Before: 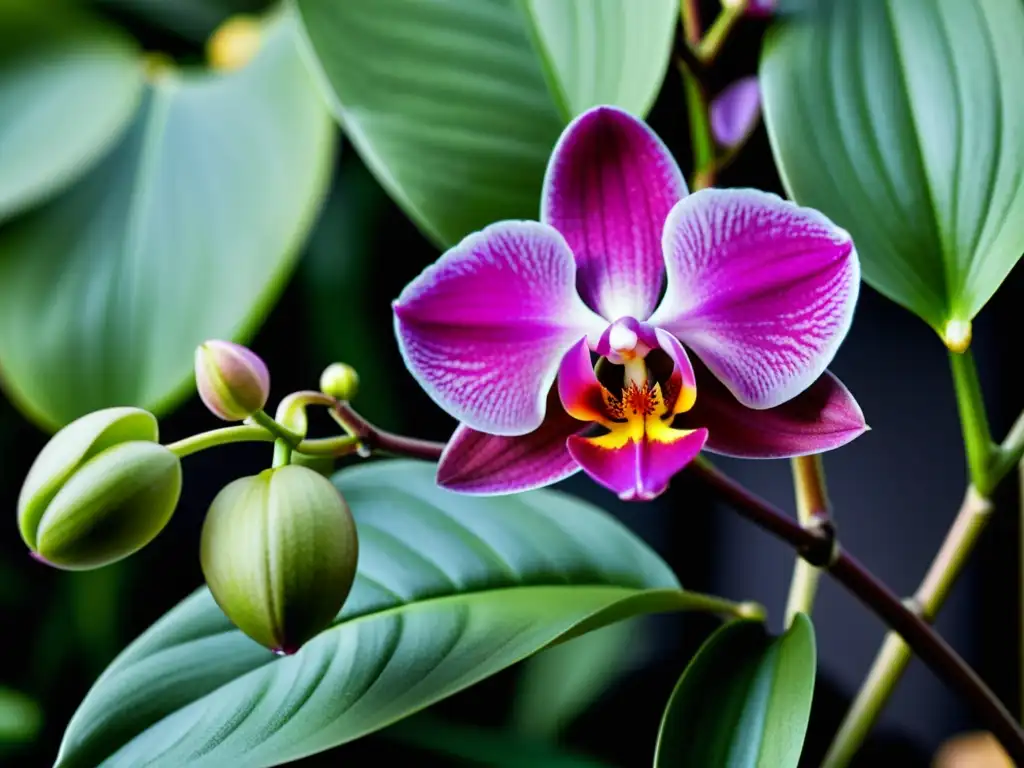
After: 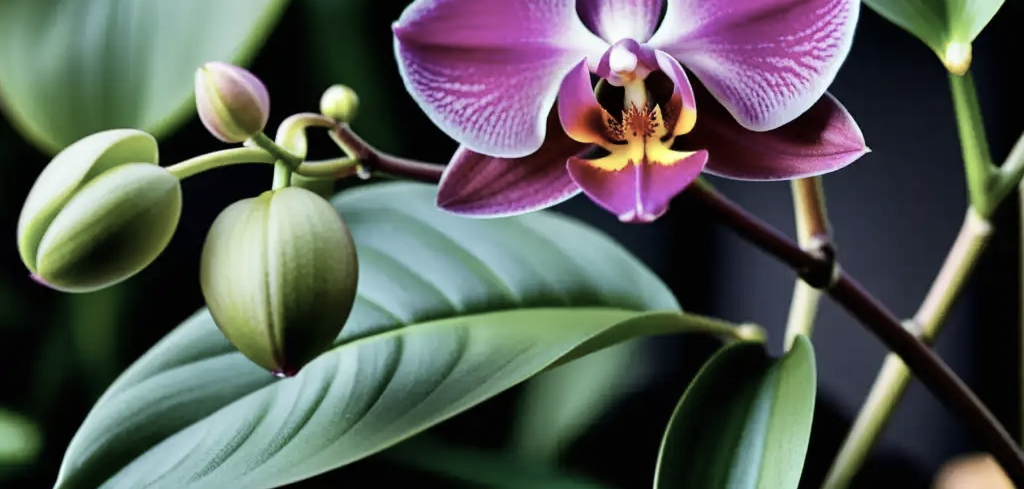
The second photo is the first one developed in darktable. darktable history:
shadows and highlights: shadows 47.34, highlights -41.35, soften with gaussian
contrast brightness saturation: contrast 0.096, saturation -0.367
crop and rotate: top 36.207%
